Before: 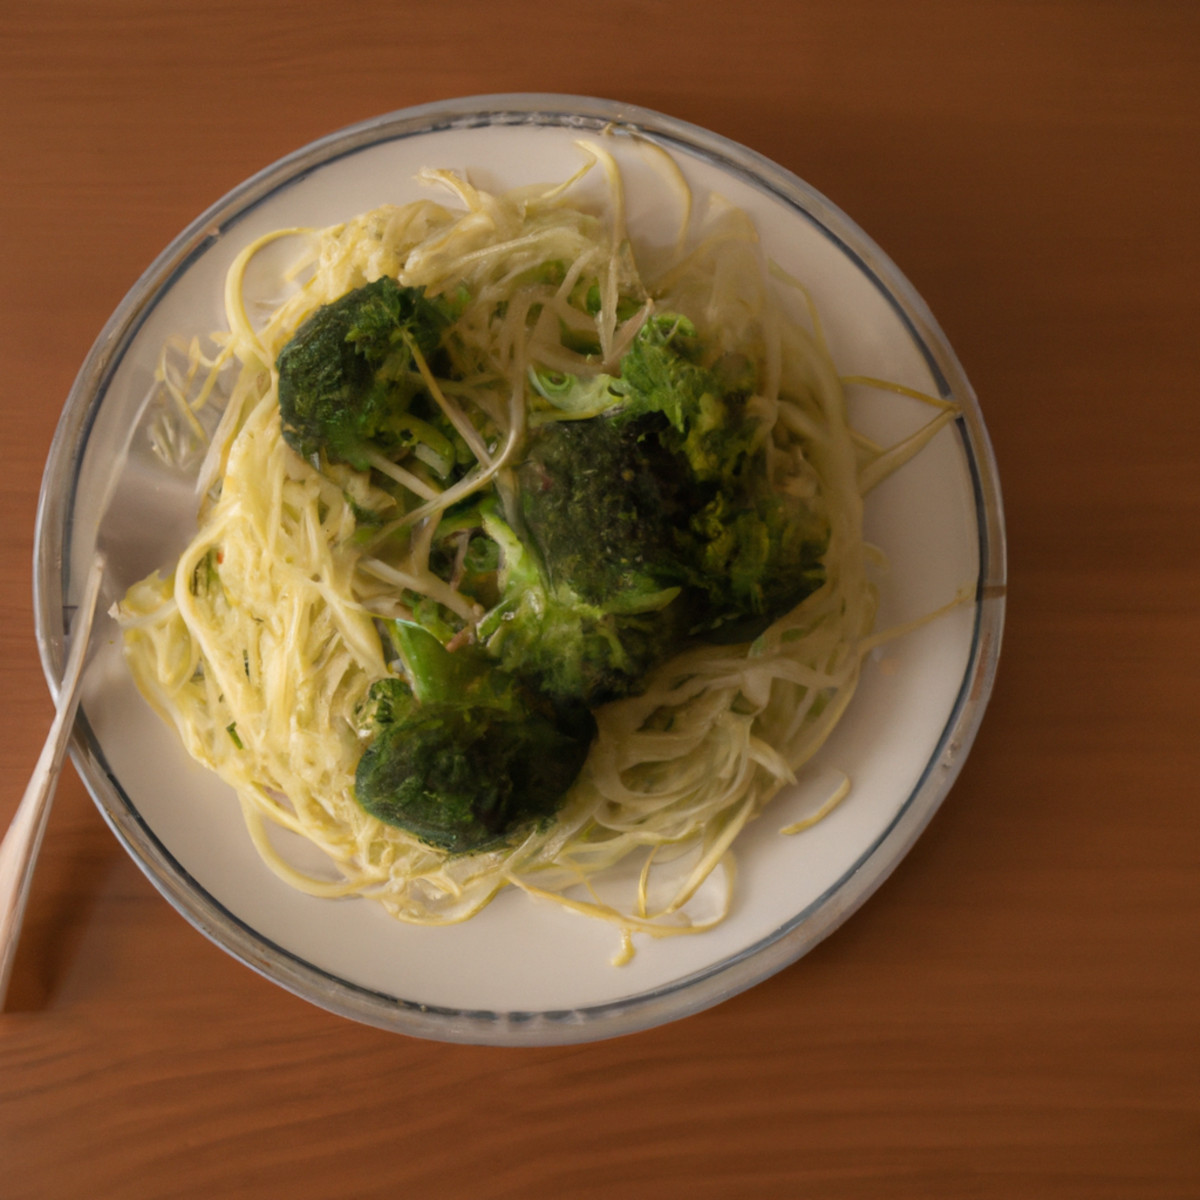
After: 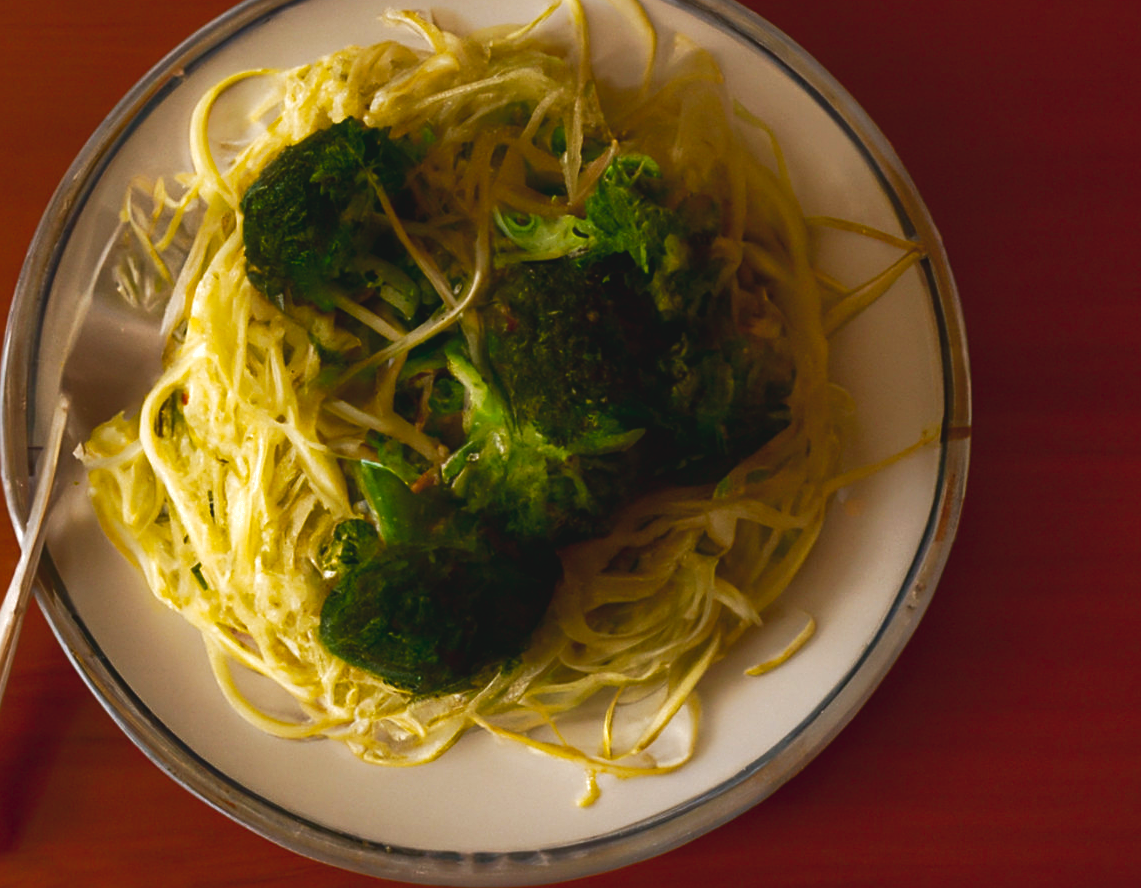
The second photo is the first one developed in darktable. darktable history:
tone curve: curves: ch0 [(0, 0.038) (0.193, 0.212) (0.461, 0.502) (0.634, 0.709) (0.852, 0.89) (1, 0.967)]; ch1 [(0, 0) (0.35, 0.356) (0.45, 0.453) (0.504, 0.503) (0.532, 0.524) (0.558, 0.555) (0.735, 0.762) (1, 1)]; ch2 [(0, 0) (0.281, 0.266) (0.456, 0.469) (0.5, 0.5) (0.533, 0.545) (0.606, 0.598) (0.646, 0.654) (1, 1)], preserve colors none
exposure: black level correction 0, exposure 0.5 EV, compensate highlight preservation false
color balance rgb: perceptual saturation grading › global saturation 24.947%
crop and rotate: left 2.975%, top 13.322%, right 1.882%, bottom 12.659%
shadows and highlights: on, module defaults
sharpen: on, module defaults
contrast brightness saturation: brightness -0.516
